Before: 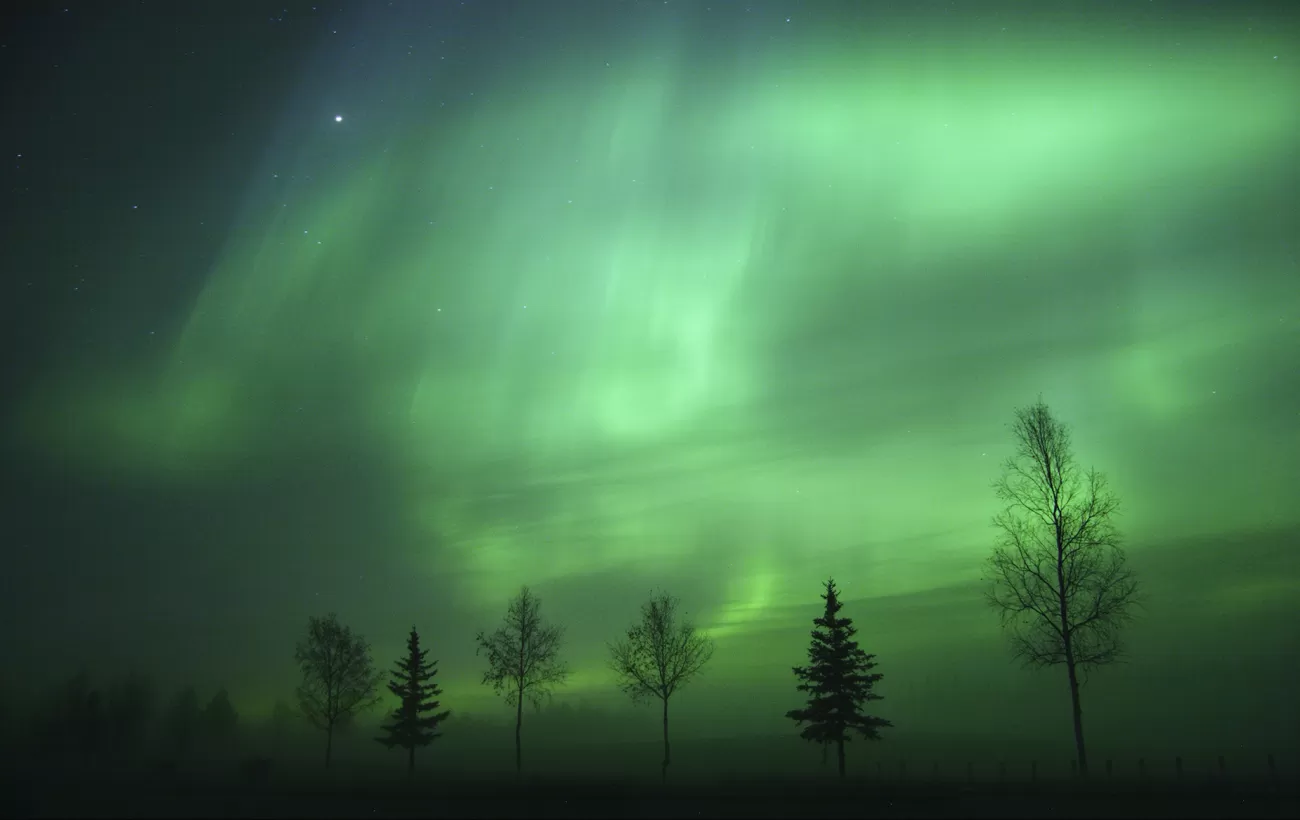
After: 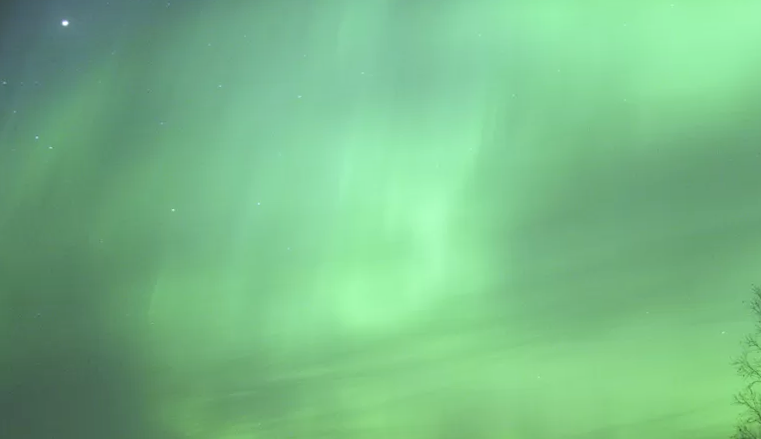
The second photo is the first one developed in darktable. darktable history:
contrast brightness saturation: brightness 0.15
sharpen: amount 0.2
crop: left 20.932%, top 15.471%, right 21.848%, bottom 34.081%
rotate and perspective: rotation -2.29°, automatic cropping off
